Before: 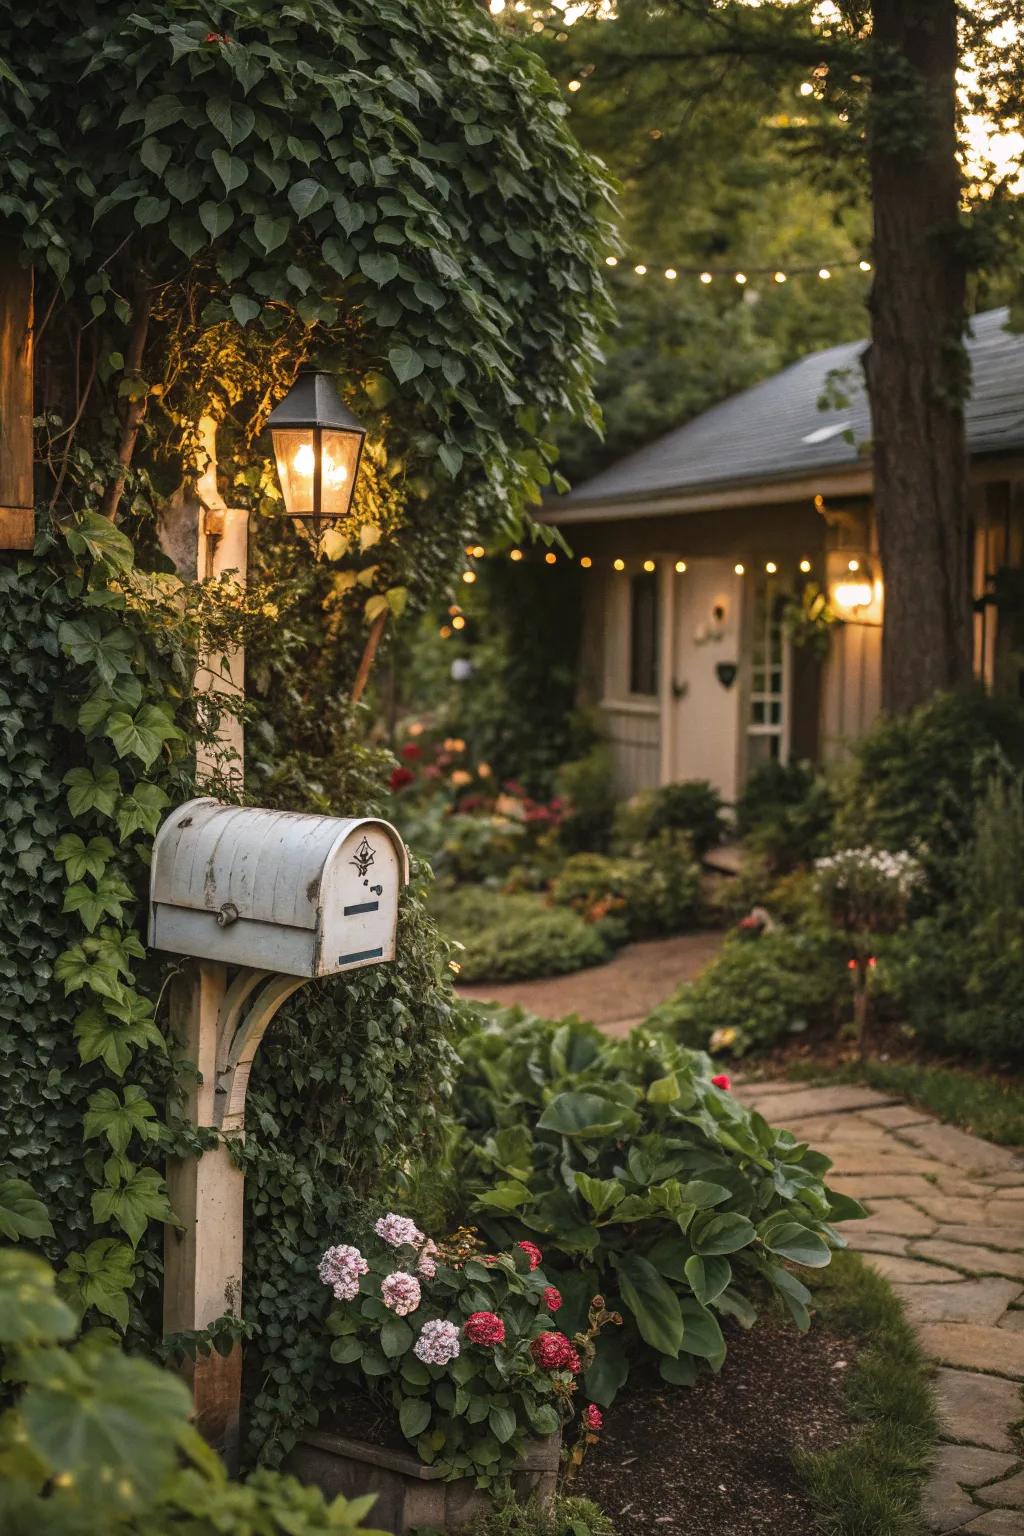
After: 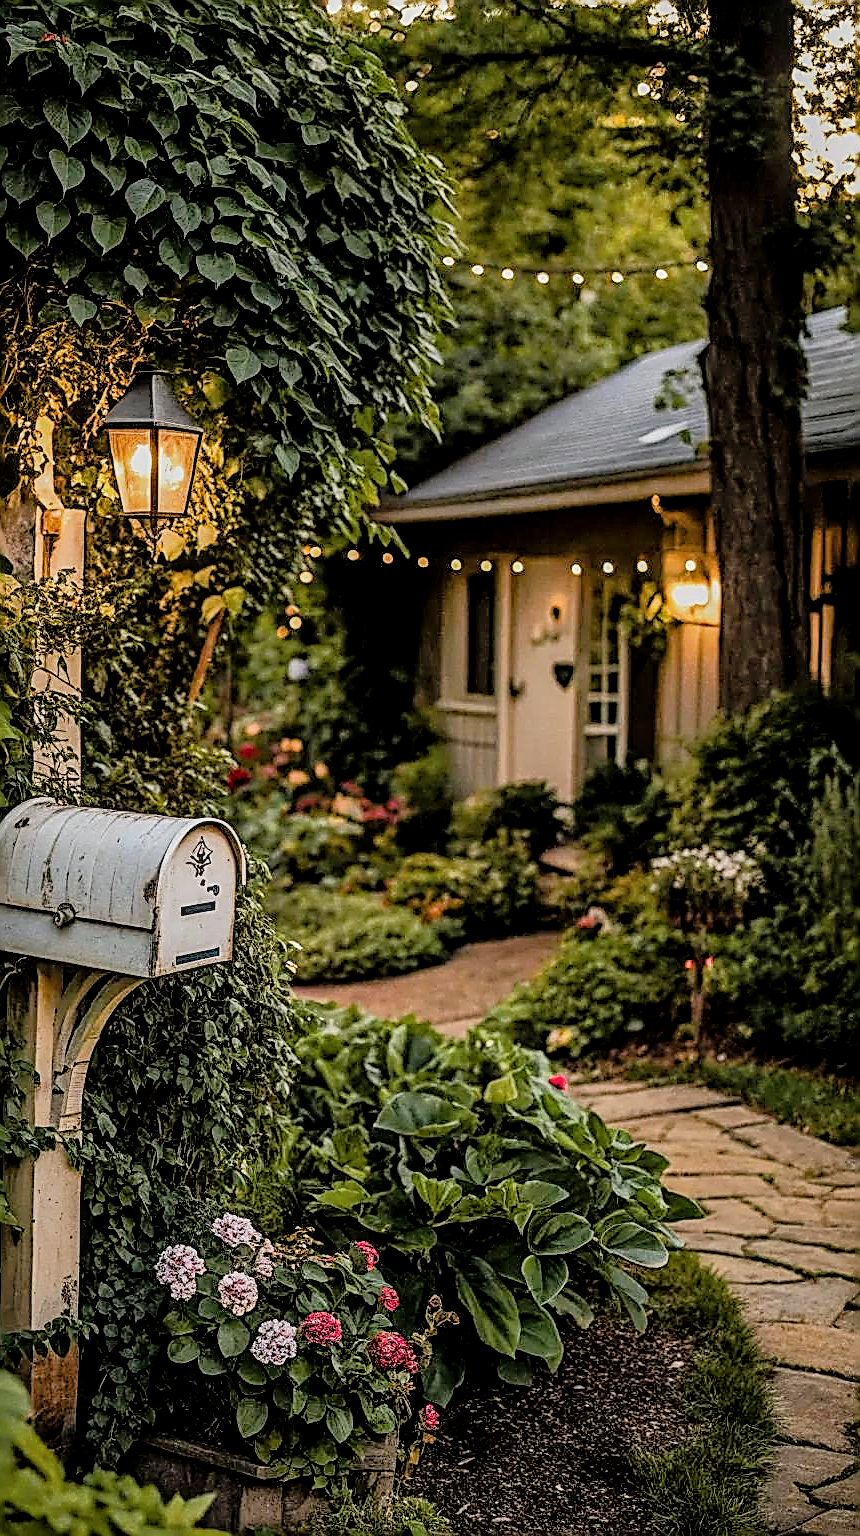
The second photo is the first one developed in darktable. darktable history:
exposure: black level correction 0.001, exposure 0.193 EV, compensate exposure bias true, compensate highlight preservation false
filmic rgb: black relative exposure -5.05 EV, white relative exposure 3.96 EV, hardness 2.9, contrast 1.3
crop: left 15.969%
color correction: highlights a* -0.2, highlights b* -0.083
shadows and highlights: on, module defaults
sharpen: amount 1.849
local contrast: detail 130%
color balance rgb: perceptual saturation grading › global saturation 20%, perceptual saturation grading › highlights -25.403%, perceptual saturation grading › shadows 24.463%, global vibrance 15.331%
